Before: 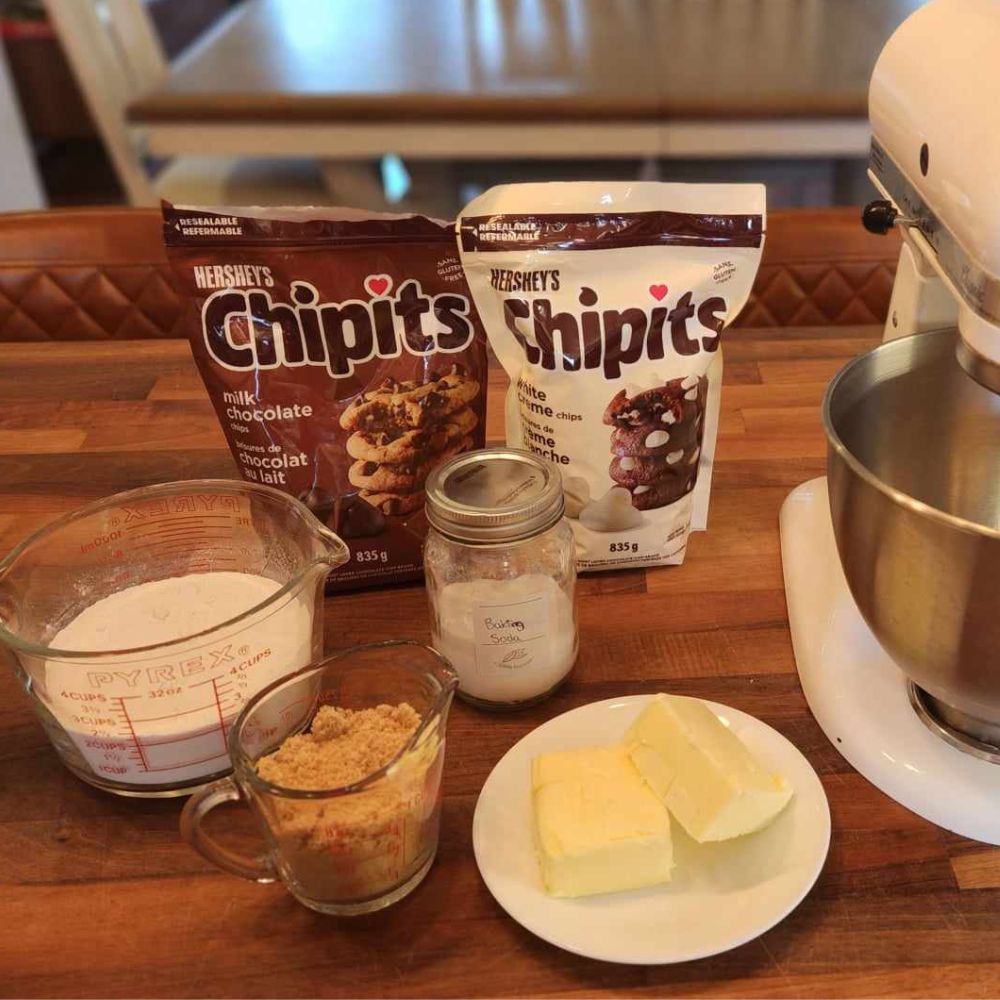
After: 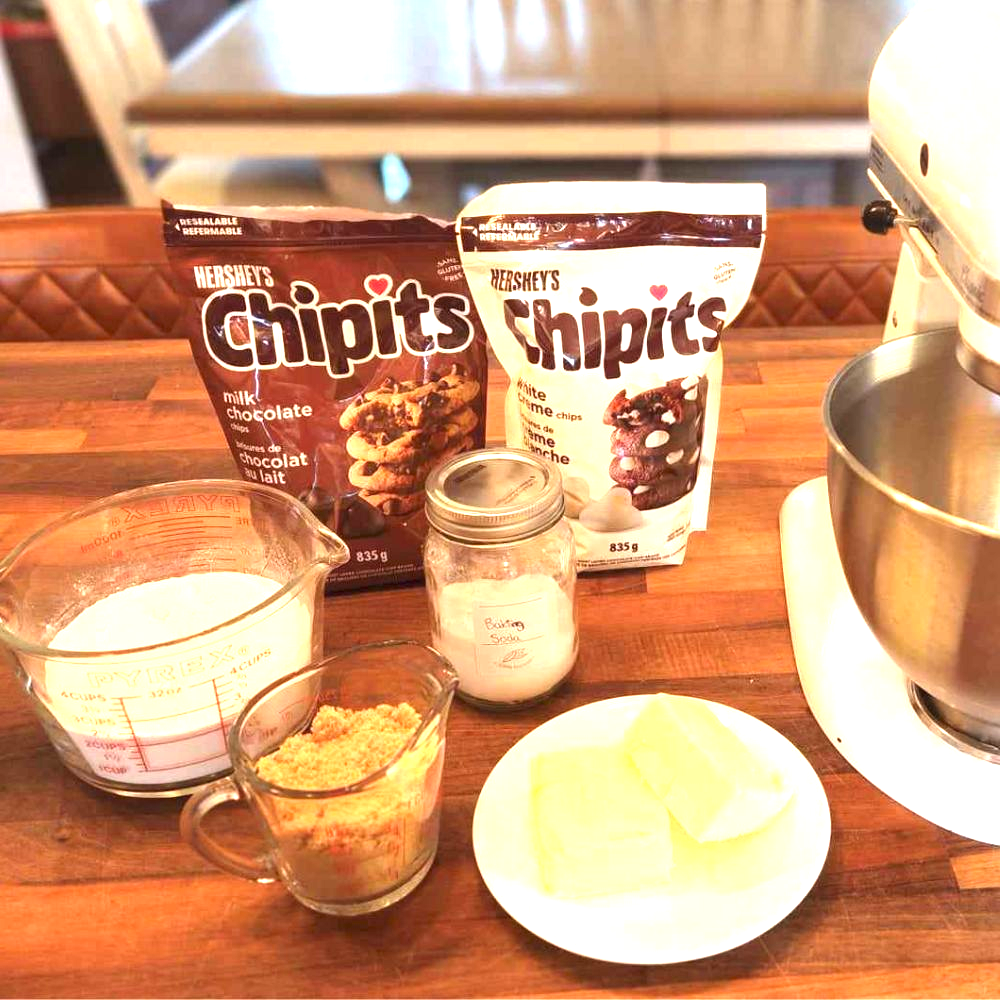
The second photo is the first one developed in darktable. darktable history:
exposure: black level correction 0, exposure 1.588 EV, compensate exposure bias true, compensate highlight preservation false
